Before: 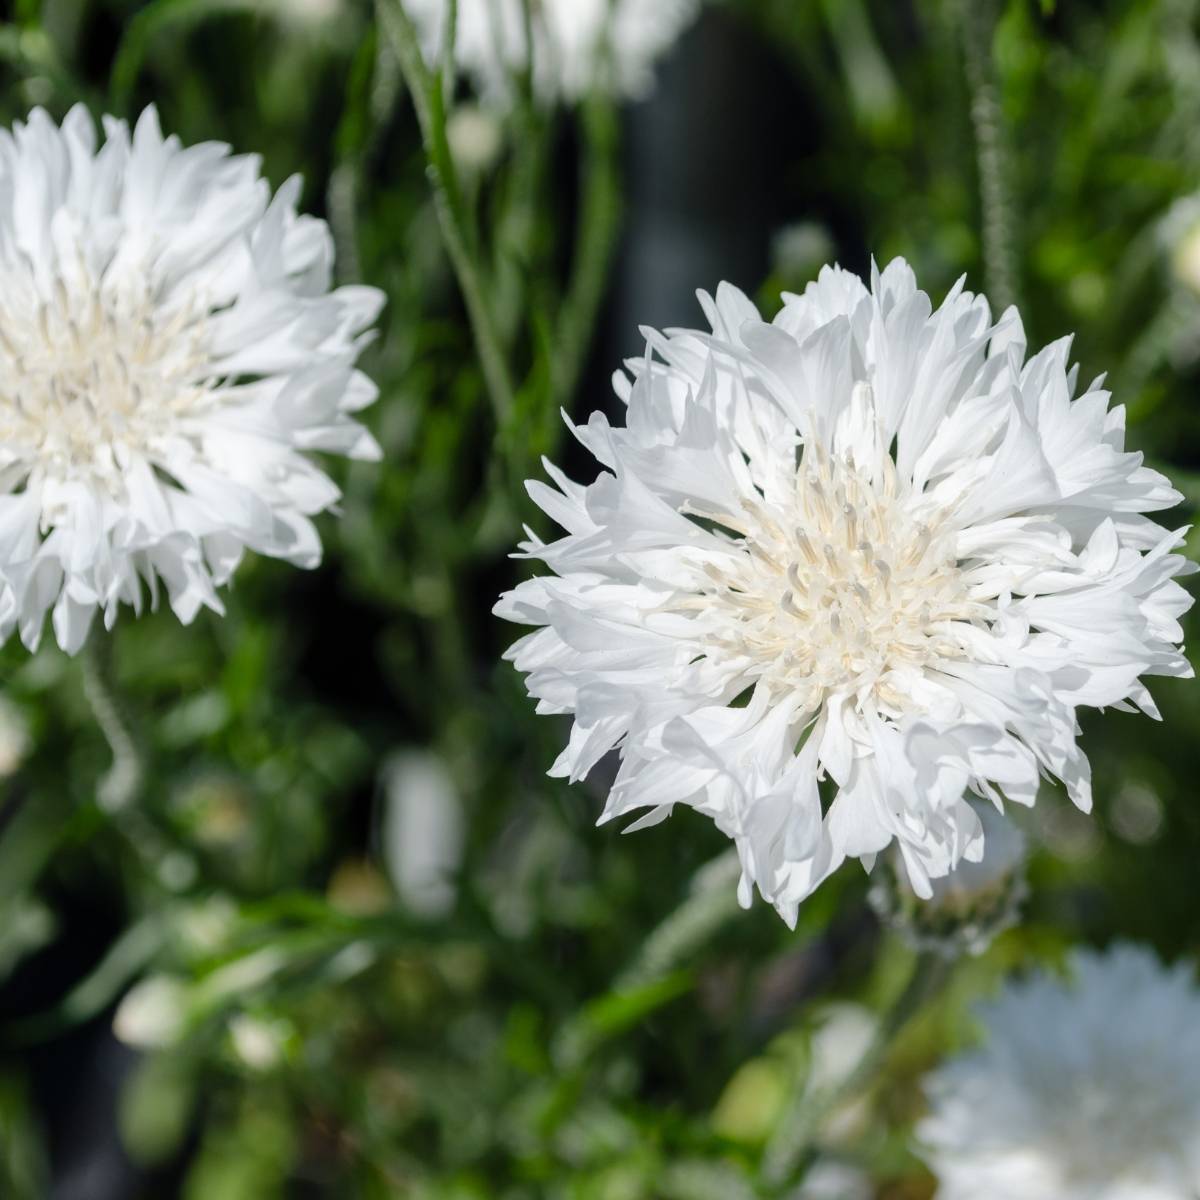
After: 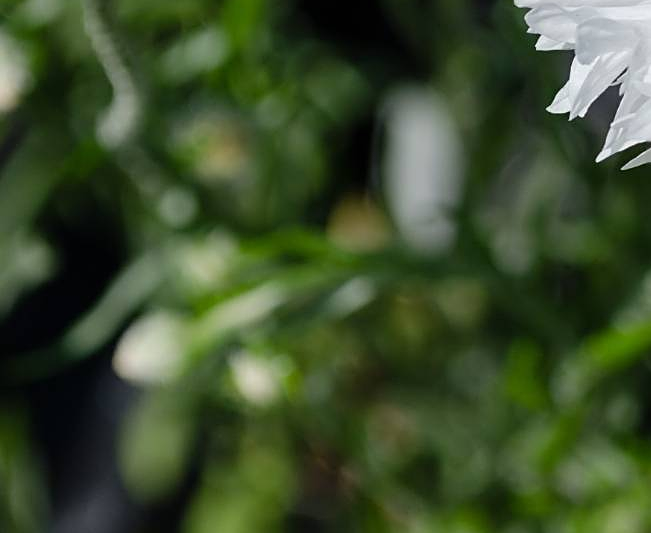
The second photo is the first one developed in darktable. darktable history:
sharpen: radius 1.947
crop and rotate: top 55.361%, right 45.704%, bottom 0.181%
